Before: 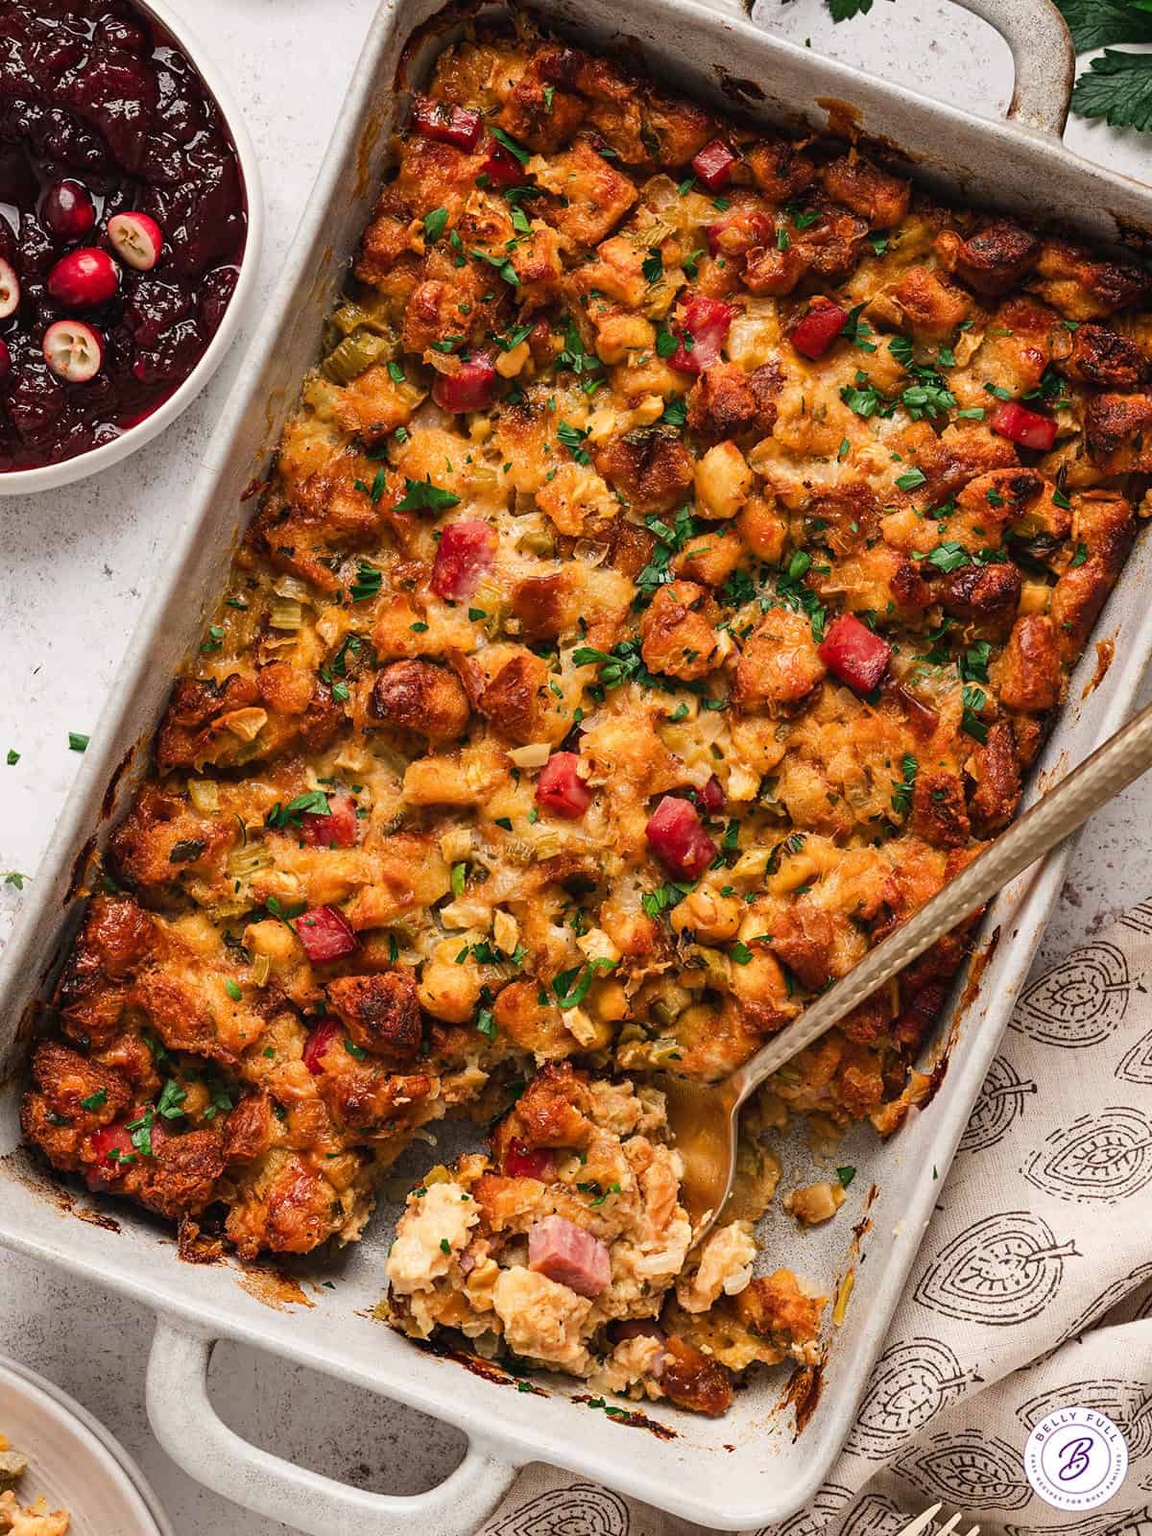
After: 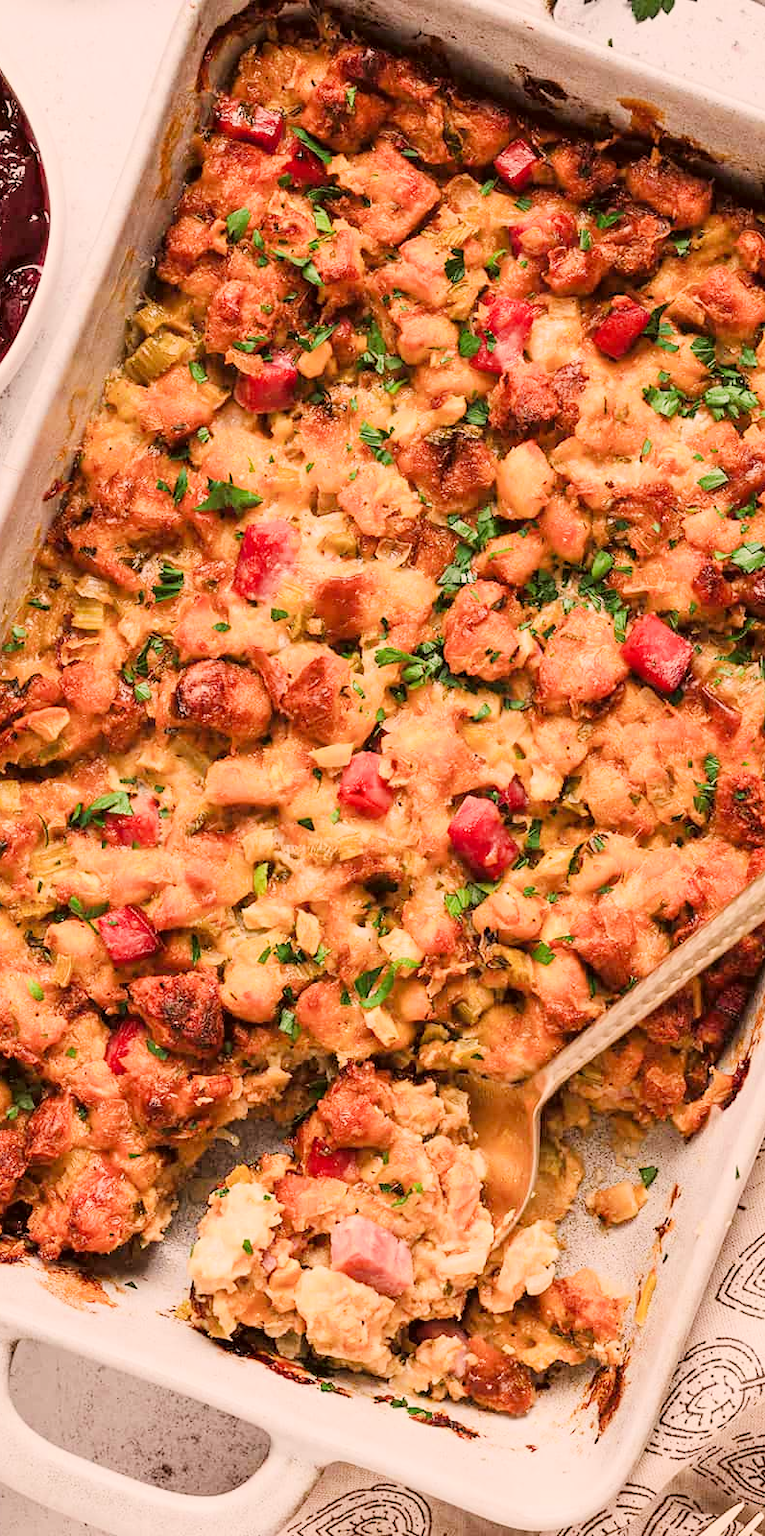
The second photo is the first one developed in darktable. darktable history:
exposure: black level correction 0, exposure 1.45 EV, compensate highlight preservation false
contrast brightness saturation: saturation 0.128
crop: left 17.214%, right 16.334%
color correction: highlights a* 10.25, highlights b* 9.74, shadows a* 8.49, shadows b* 8.21, saturation 0.823
filmic rgb: black relative exposure -7.13 EV, white relative exposure 5.37 EV, hardness 3.02
